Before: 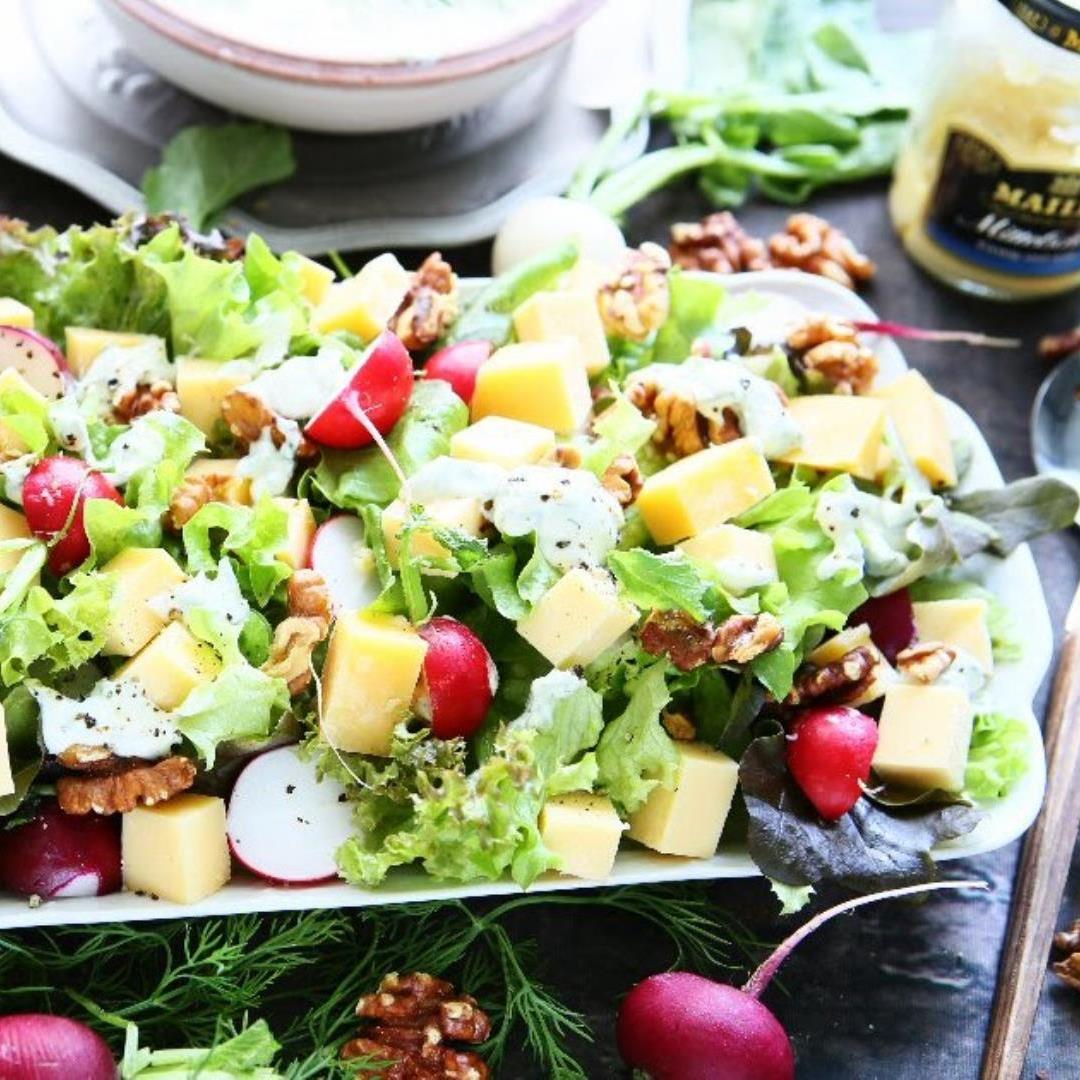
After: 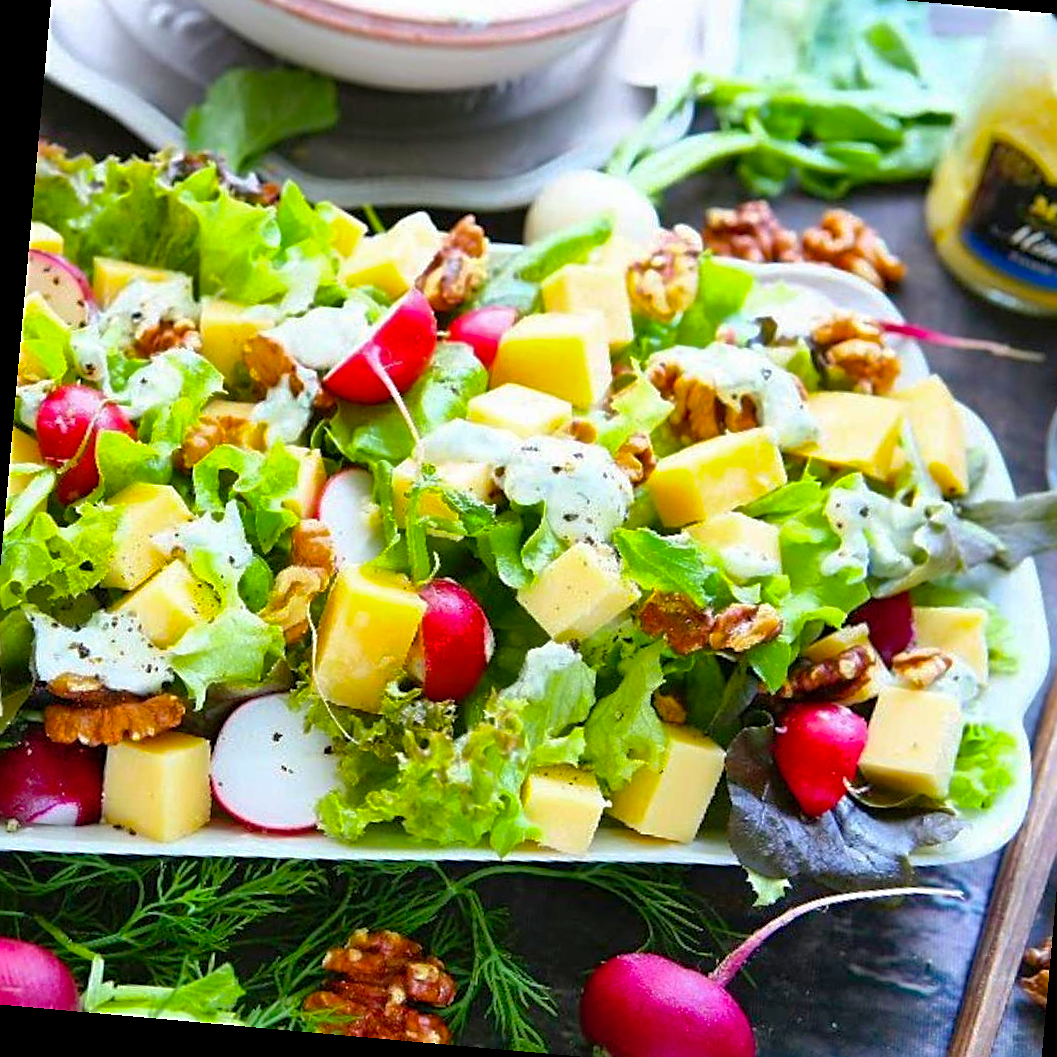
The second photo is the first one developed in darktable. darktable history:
crop: left 3.305%, top 6.436%, right 6.389%, bottom 3.258%
rotate and perspective: rotation 5.12°, automatic cropping off
sharpen: on, module defaults
color balance rgb: linear chroma grading › global chroma 15%, perceptual saturation grading › global saturation 30%
shadows and highlights: on, module defaults
